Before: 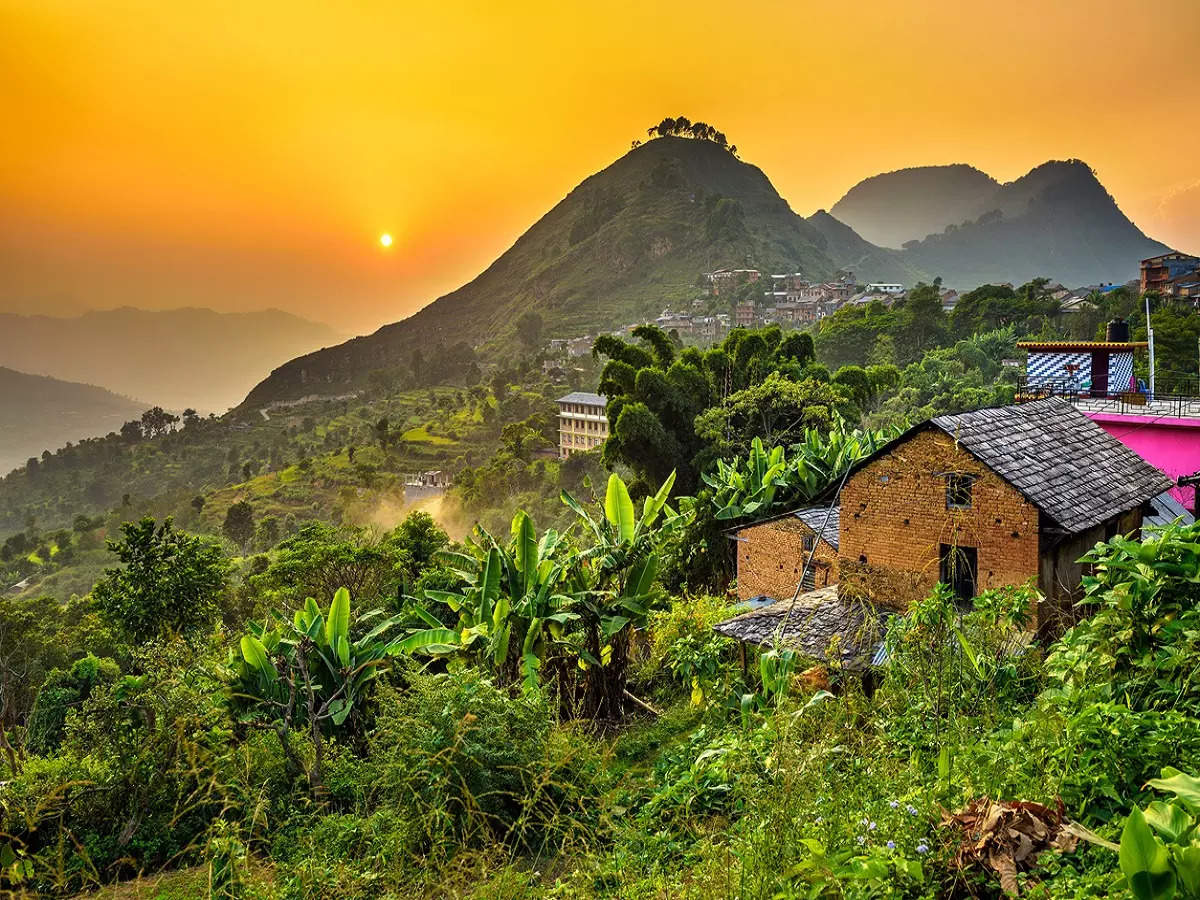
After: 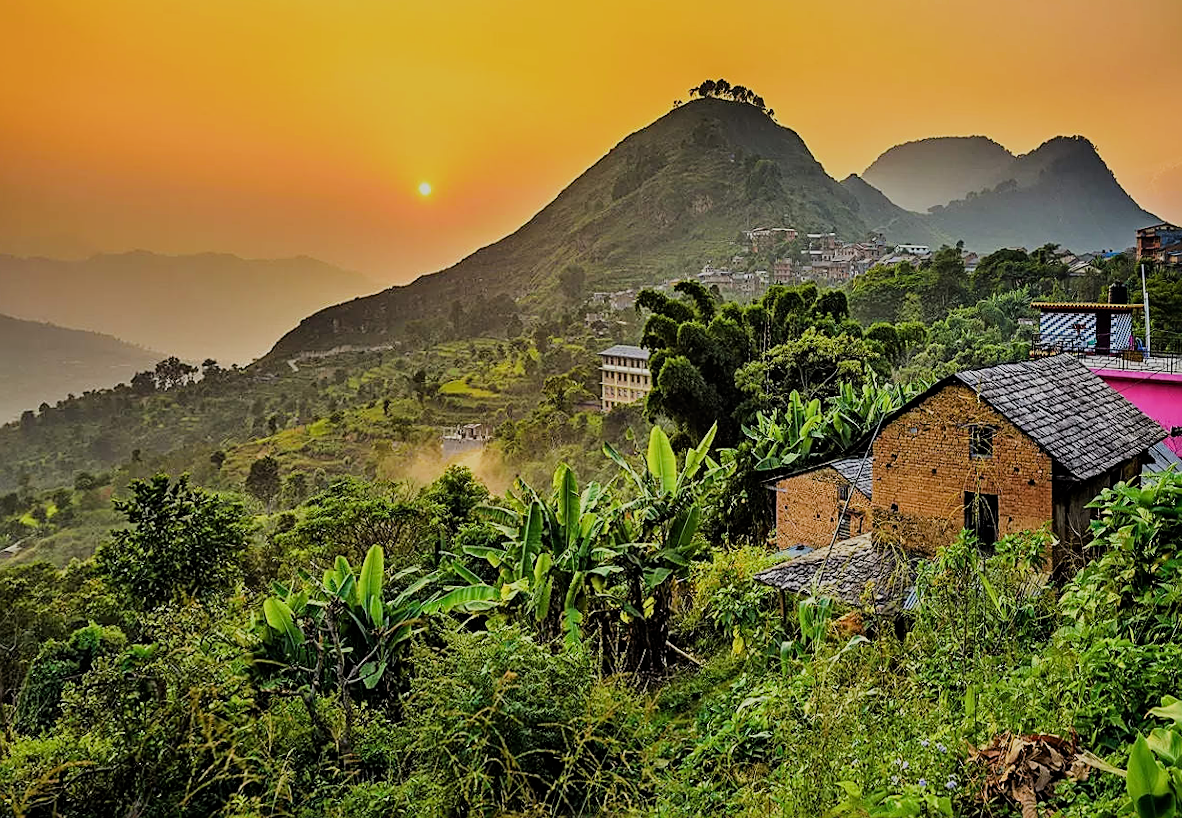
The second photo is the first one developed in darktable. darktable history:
filmic rgb: black relative exposure -7.15 EV, white relative exposure 5.36 EV, hardness 3.02
rotate and perspective: rotation -0.013°, lens shift (vertical) -0.027, lens shift (horizontal) 0.178, crop left 0.016, crop right 0.989, crop top 0.082, crop bottom 0.918
sharpen: on, module defaults
